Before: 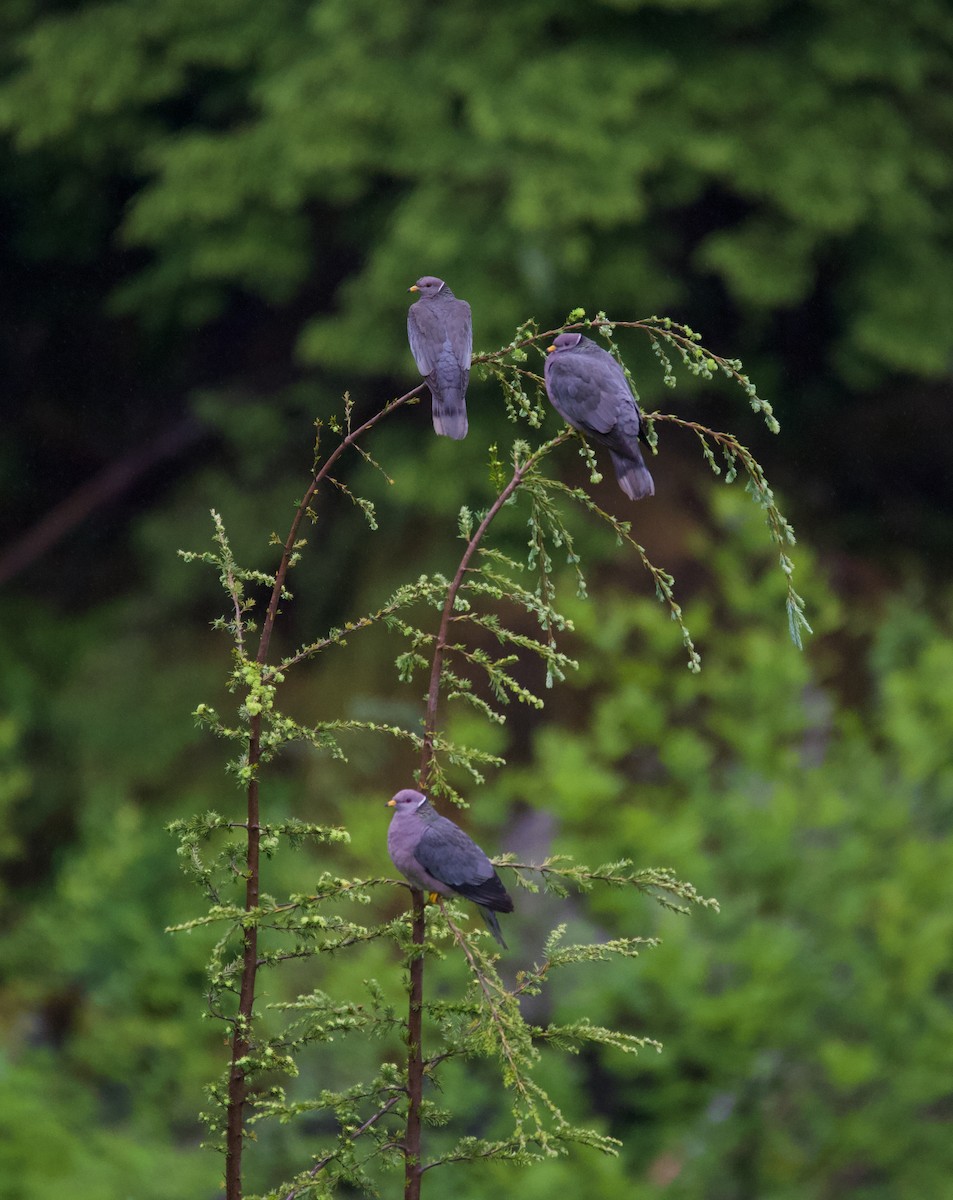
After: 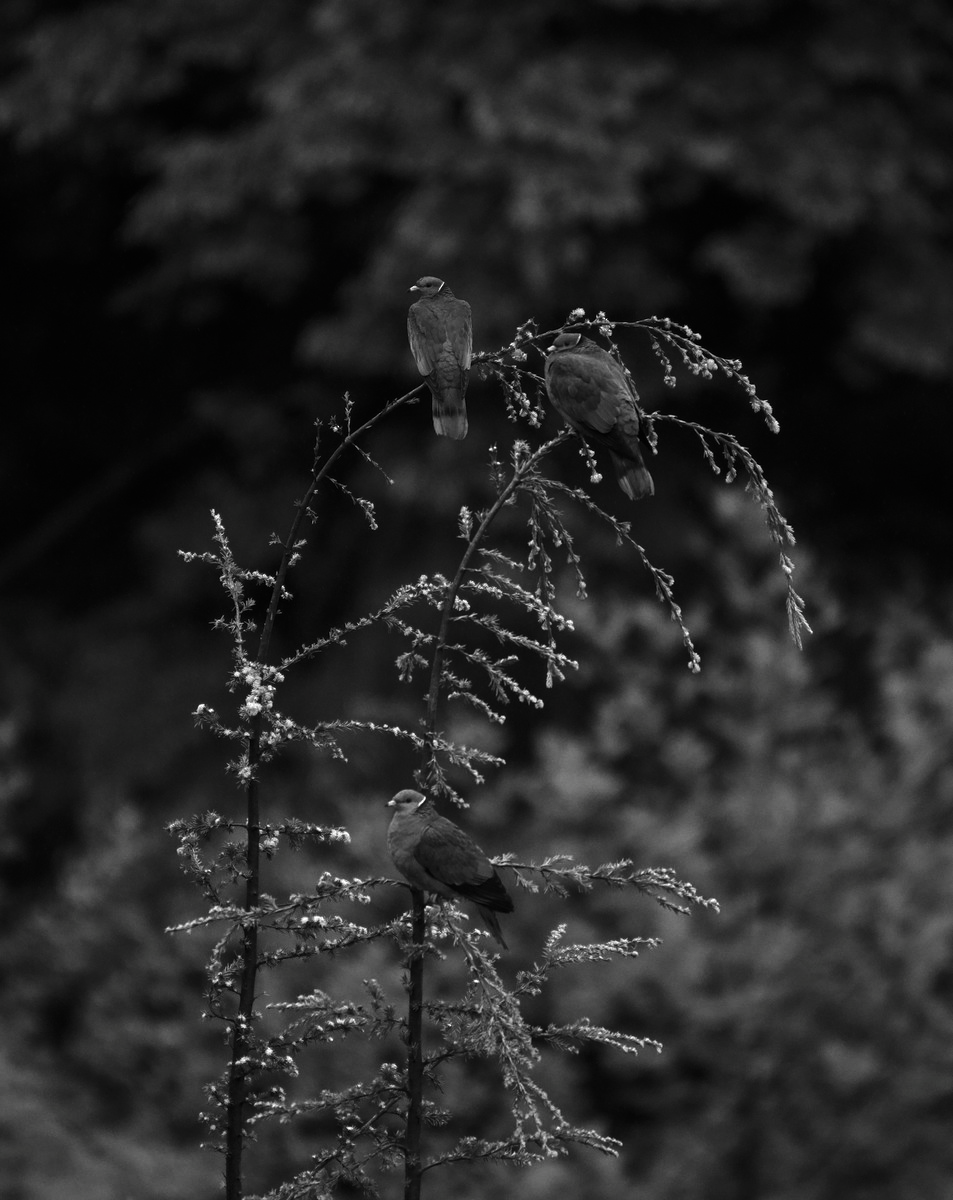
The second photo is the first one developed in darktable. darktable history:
contrast brightness saturation: contrast -0.031, brightness -0.595, saturation -0.998
exposure: black level correction -0.005, exposure 0.628 EV, compensate exposure bias true, compensate highlight preservation false
